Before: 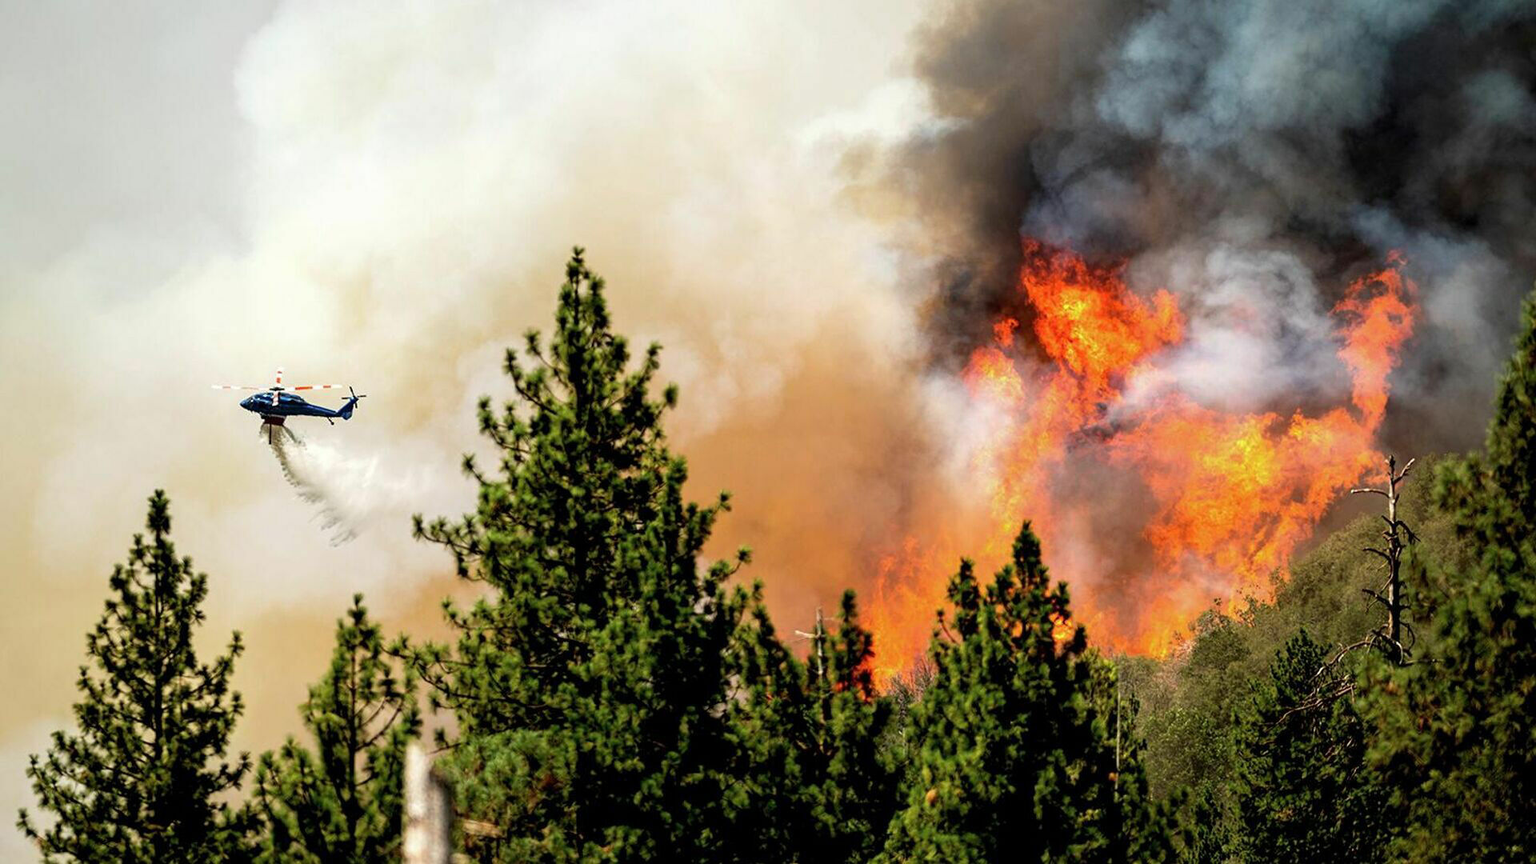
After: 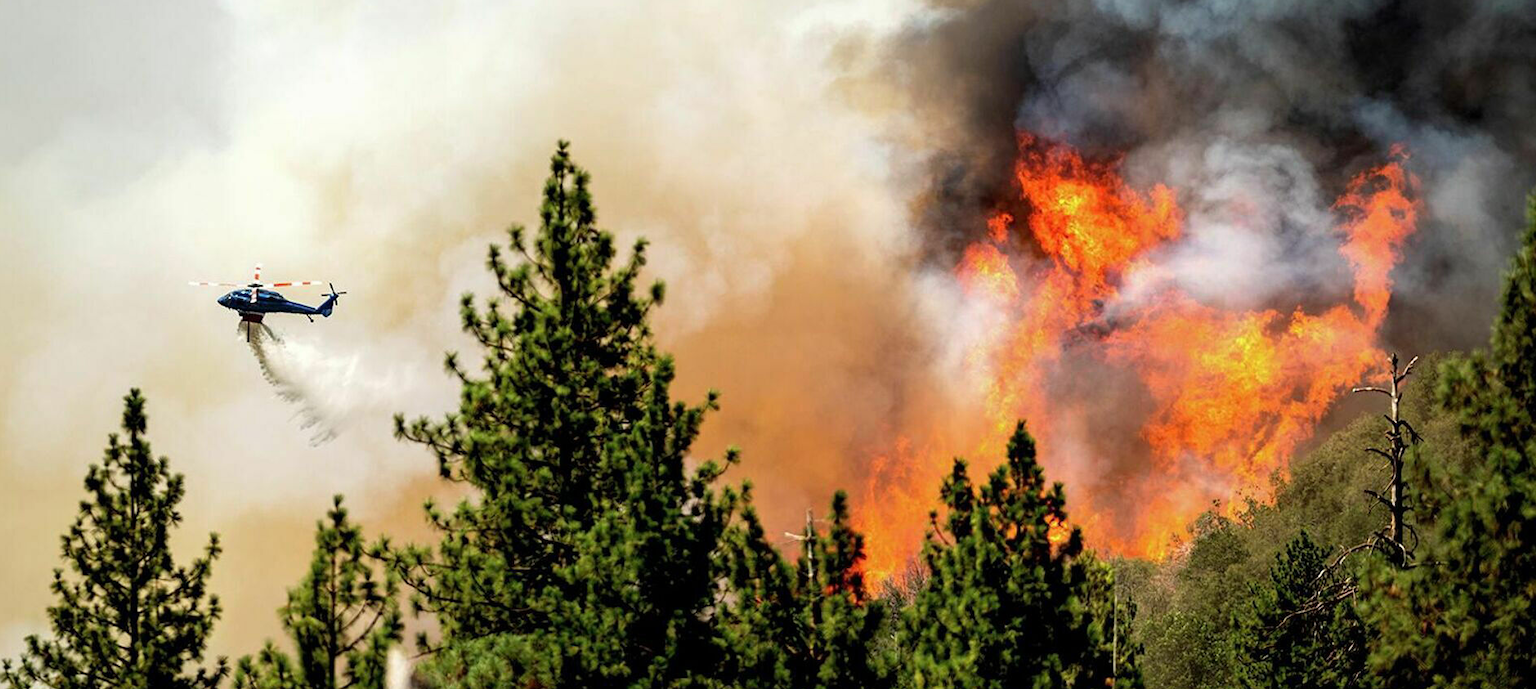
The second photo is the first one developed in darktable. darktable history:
crop and rotate: left 1.82%, top 12.812%, right 0.27%, bottom 9.101%
